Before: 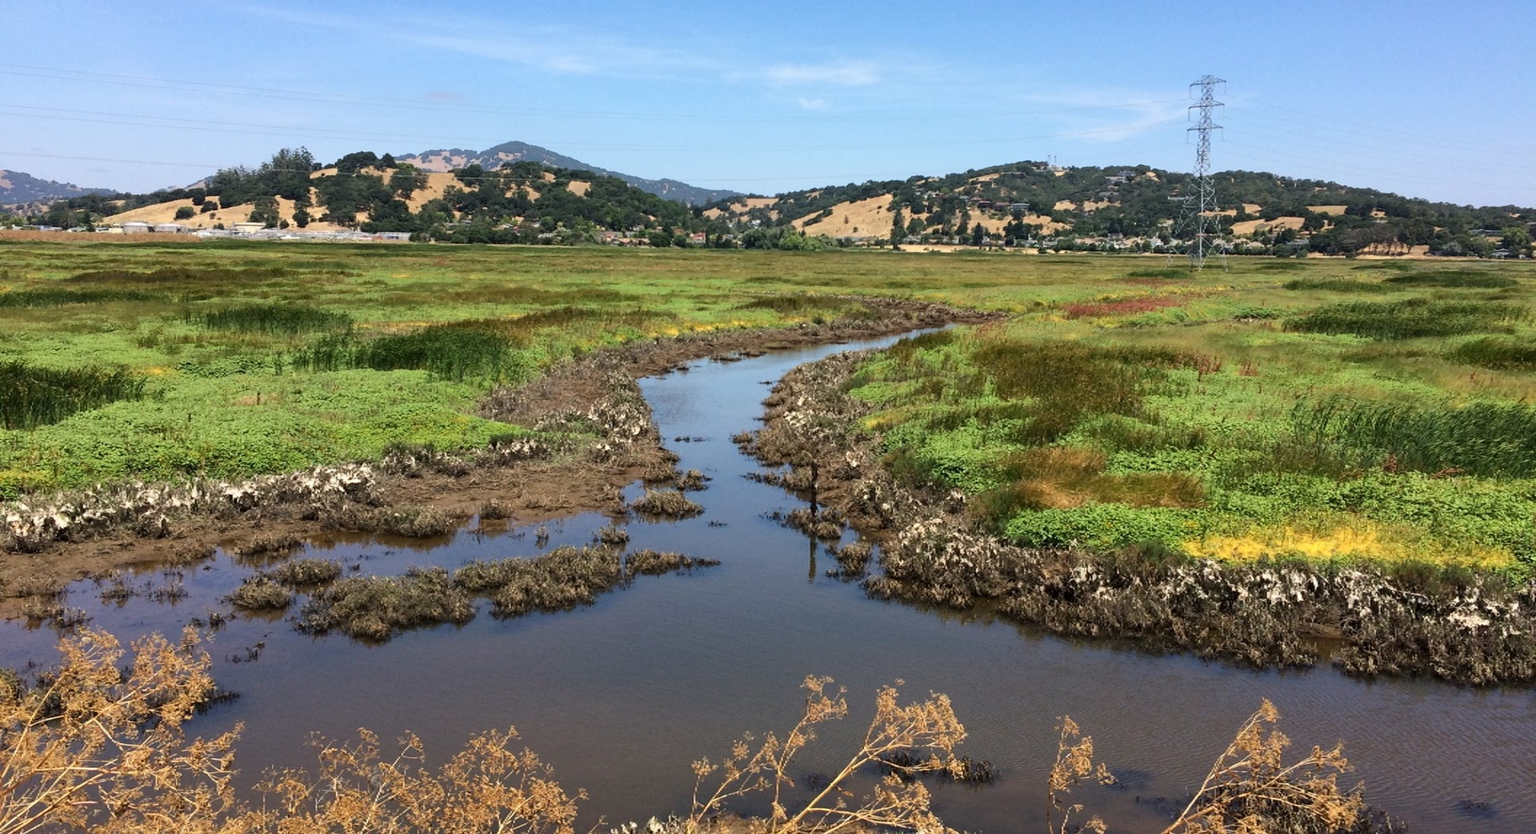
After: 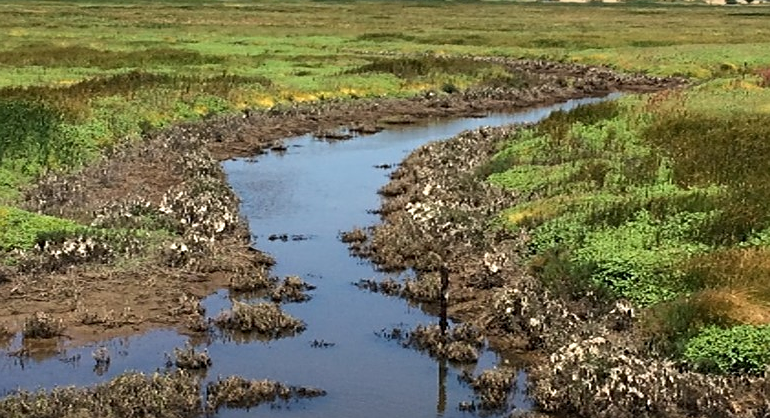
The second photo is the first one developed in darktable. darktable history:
shadows and highlights: radius 329.28, shadows 54.07, highlights -99.74, compress 94.5%, soften with gaussian
crop: left 30.032%, top 30.087%, right 30.082%, bottom 30.002%
sharpen: on, module defaults
